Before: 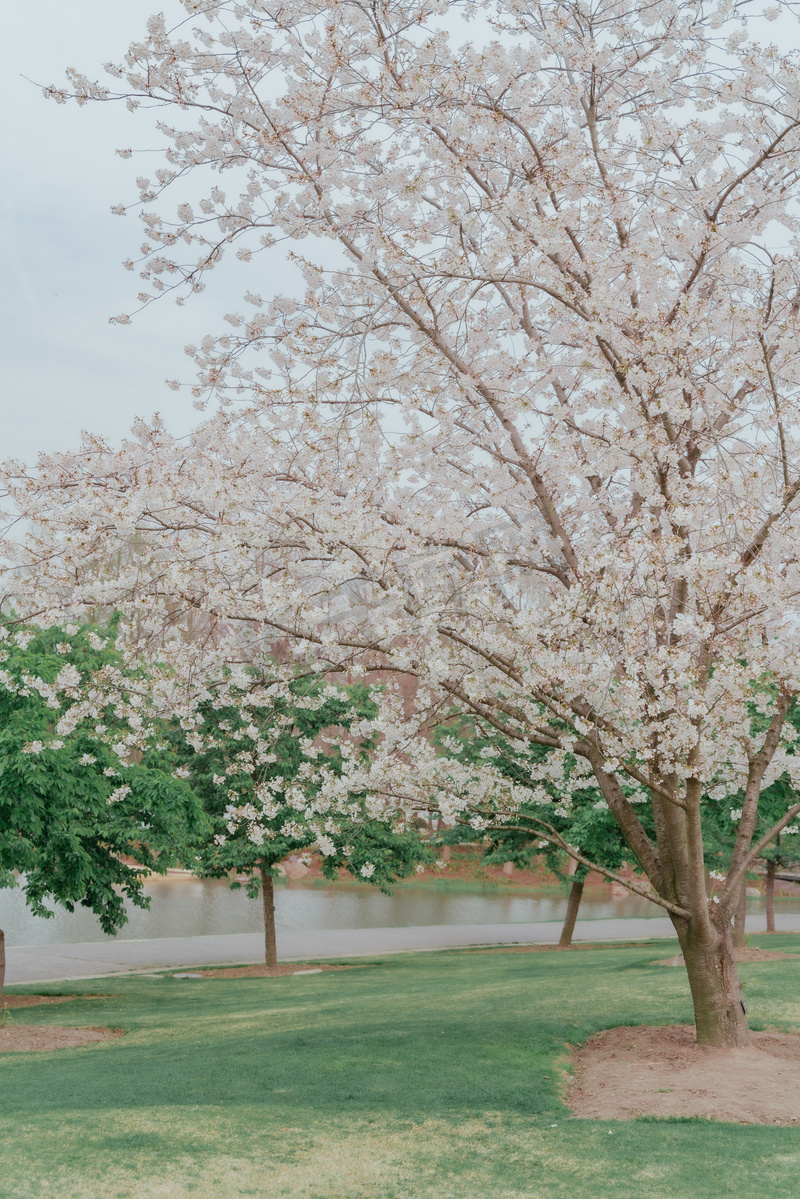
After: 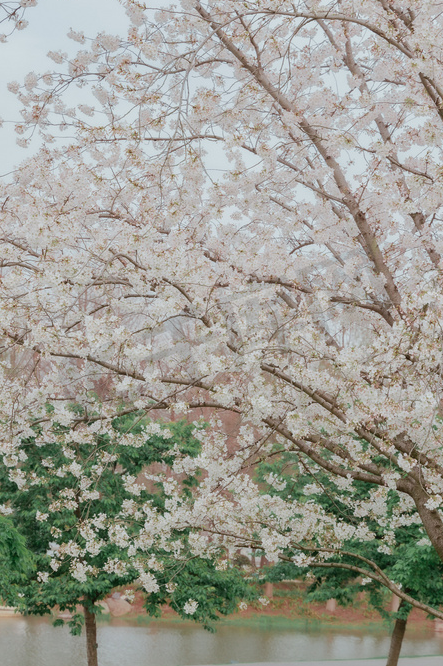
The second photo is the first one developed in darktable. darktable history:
crop and rotate: left 22.129%, top 21.958%, right 22.48%, bottom 22.435%
